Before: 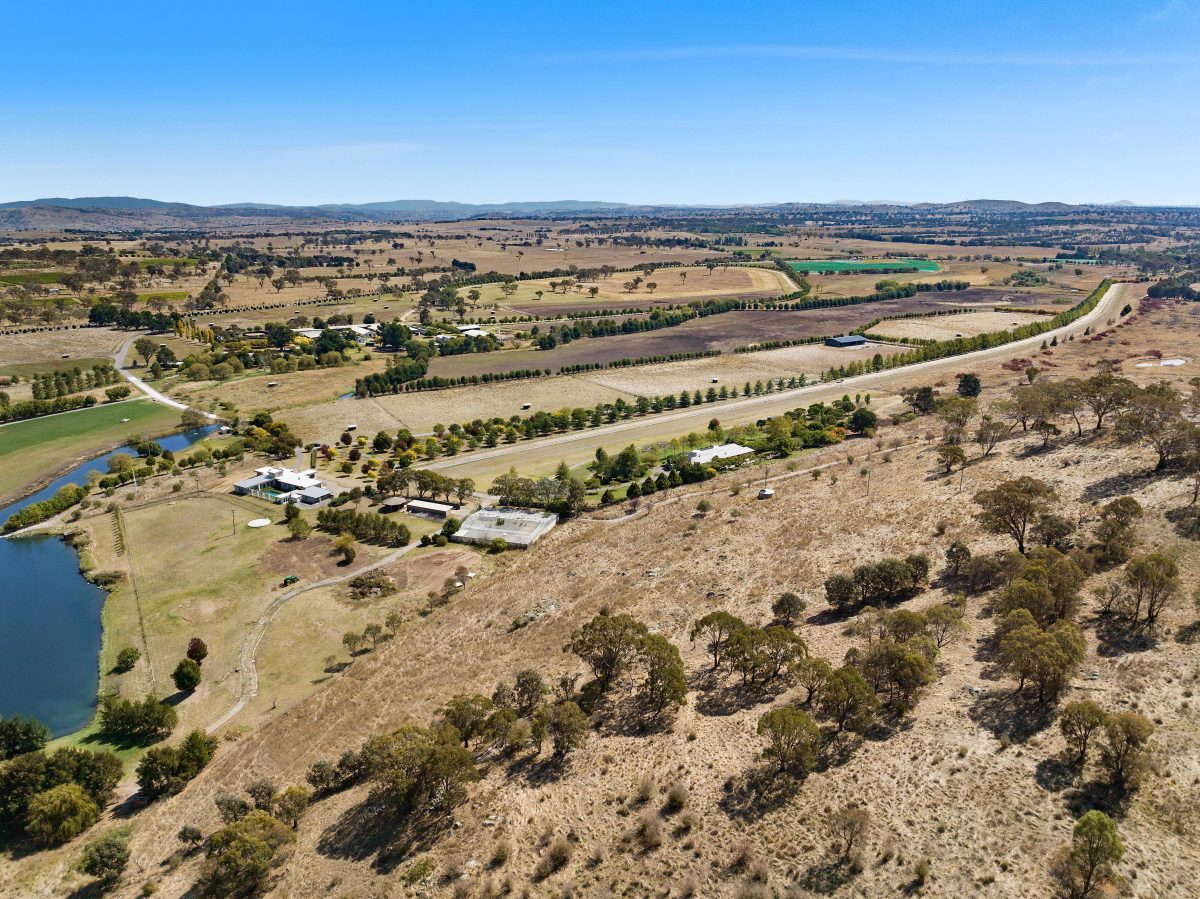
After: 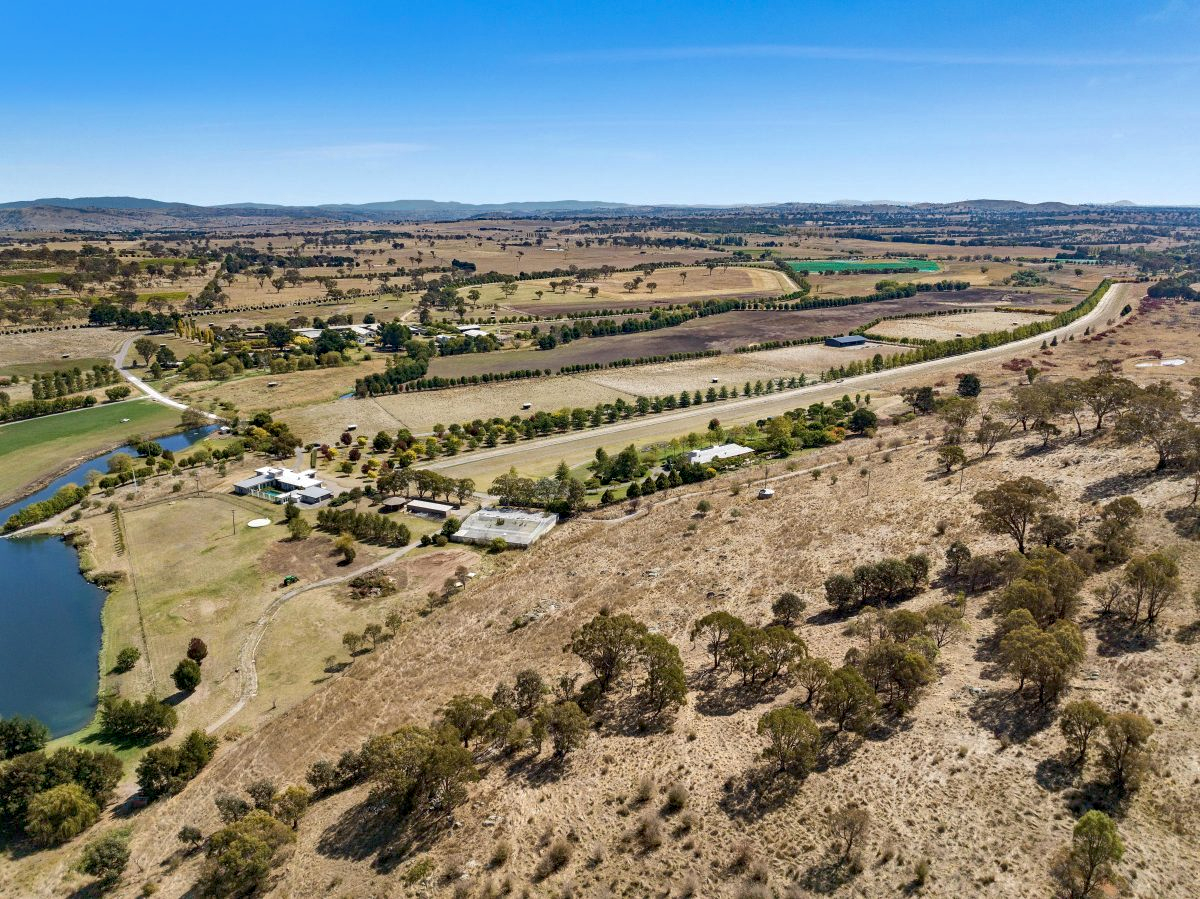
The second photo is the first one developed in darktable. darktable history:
local contrast: highlights 82%, shadows 83%
shadows and highlights: on, module defaults
